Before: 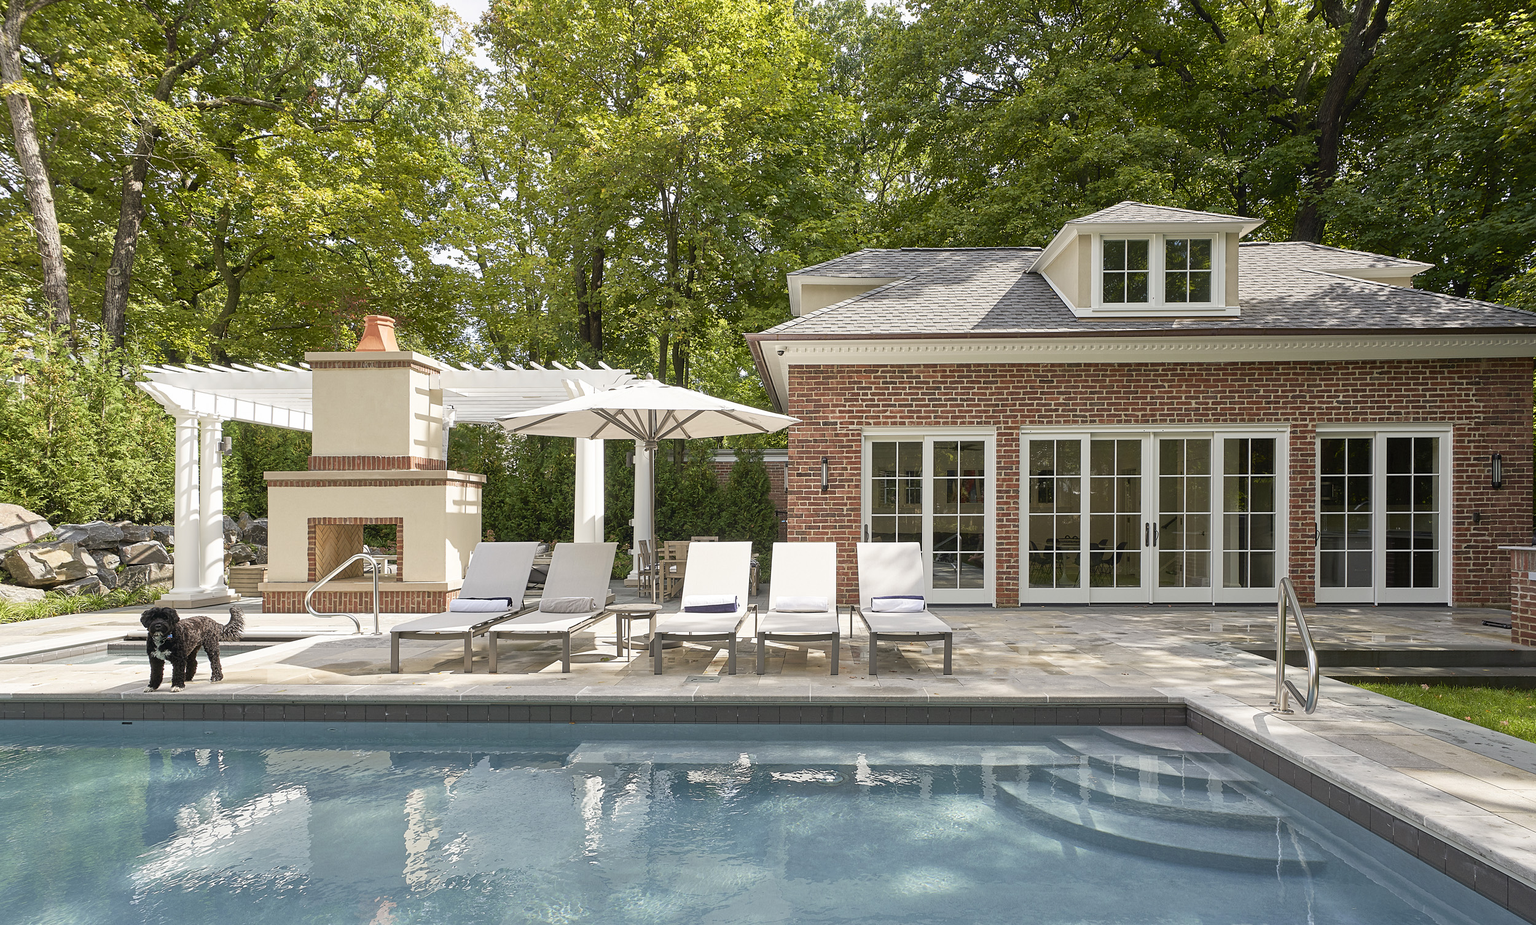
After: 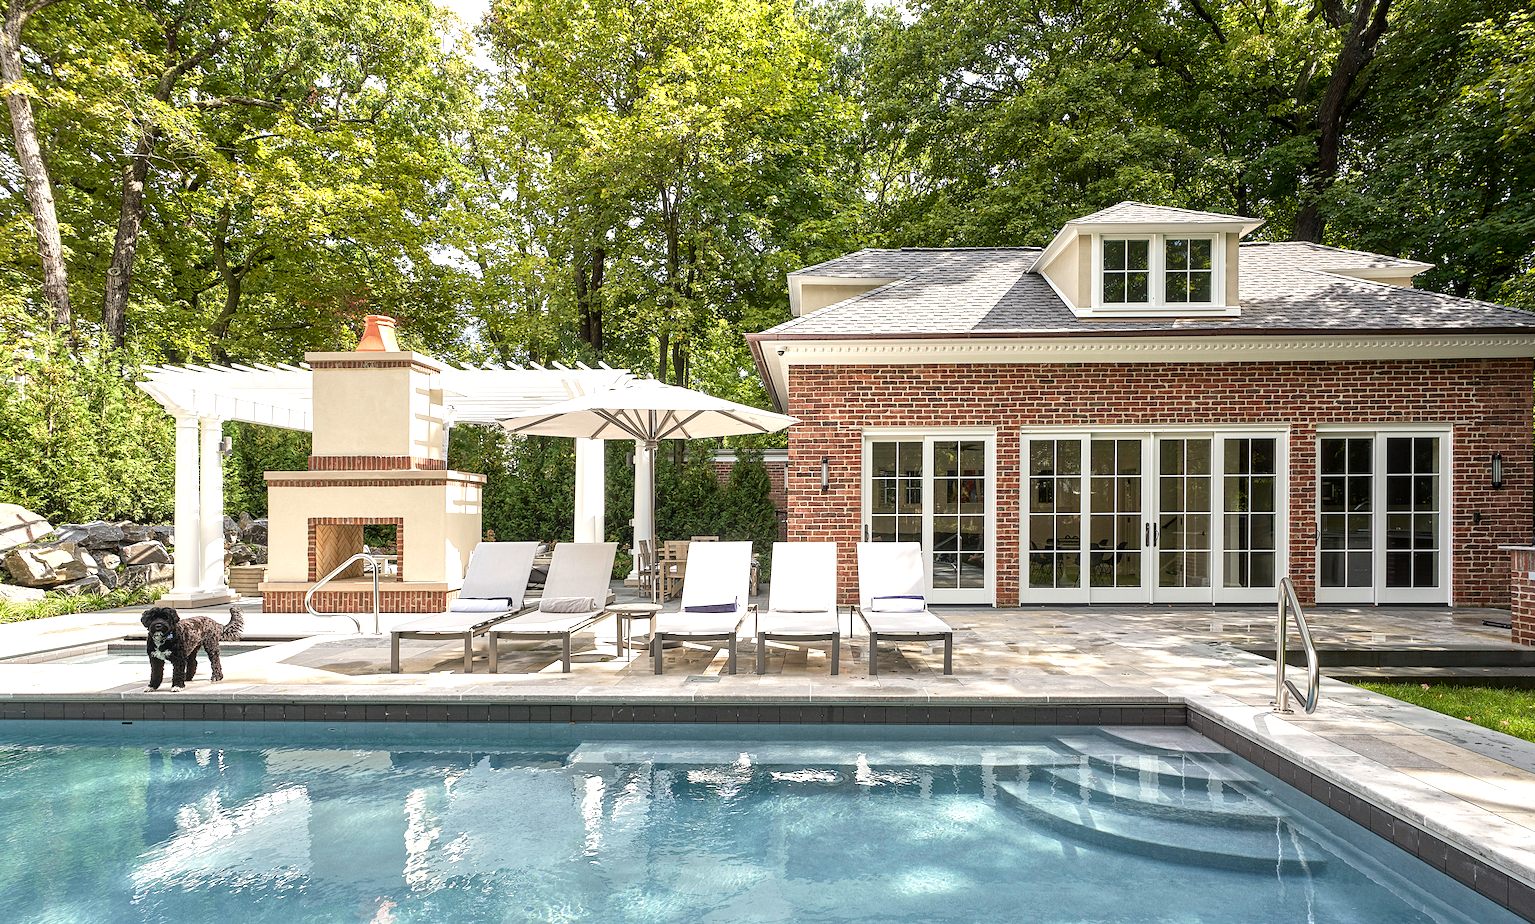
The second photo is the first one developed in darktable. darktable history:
local contrast: detail 130%
exposure: exposure 0.201 EV, compensate highlight preservation false
tone equalizer: -8 EV -0.392 EV, -7 EV -0.401 EV, -6 EV -0.346 EV, -5 EV -0.194 EV, -3 EV 0.239 EV, -2 EV 0.351 EV, -1 EV 0.385 EV, +0 EV 0.4 EV, edges refinement/feathering 500, mask exposure compensation -1.57 EV, preserve details no
